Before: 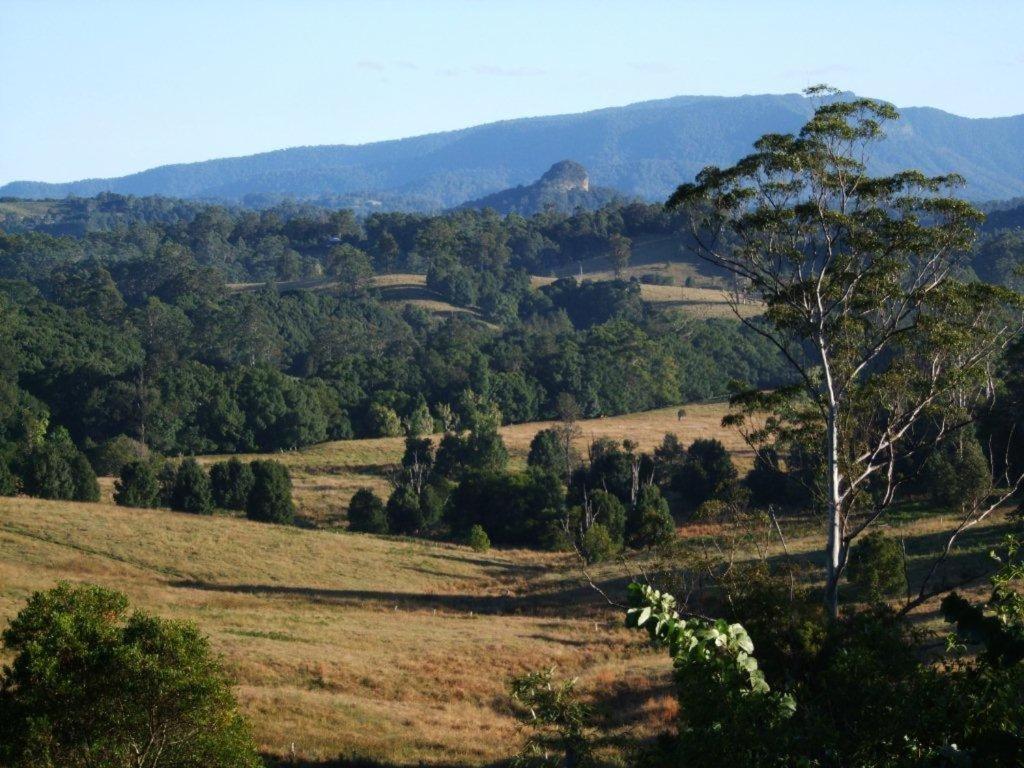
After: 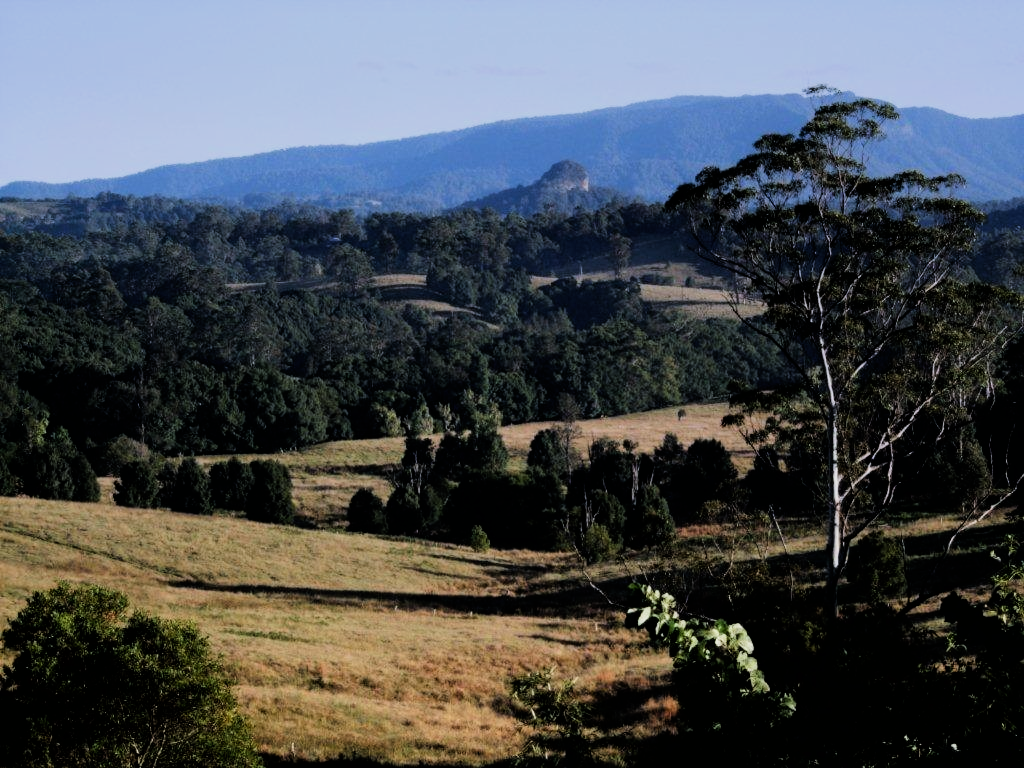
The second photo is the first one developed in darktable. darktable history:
exposure: exposure 0.15 EV, compensate highlight preservation false
filmic rgb: black relative exposure -5 EV, hardness 2.88, contrast 1.4, highlights saturation mix -20%
rgb levels: preserve colors max RGB
graduated density: hue 238.83°, saturation 50%
